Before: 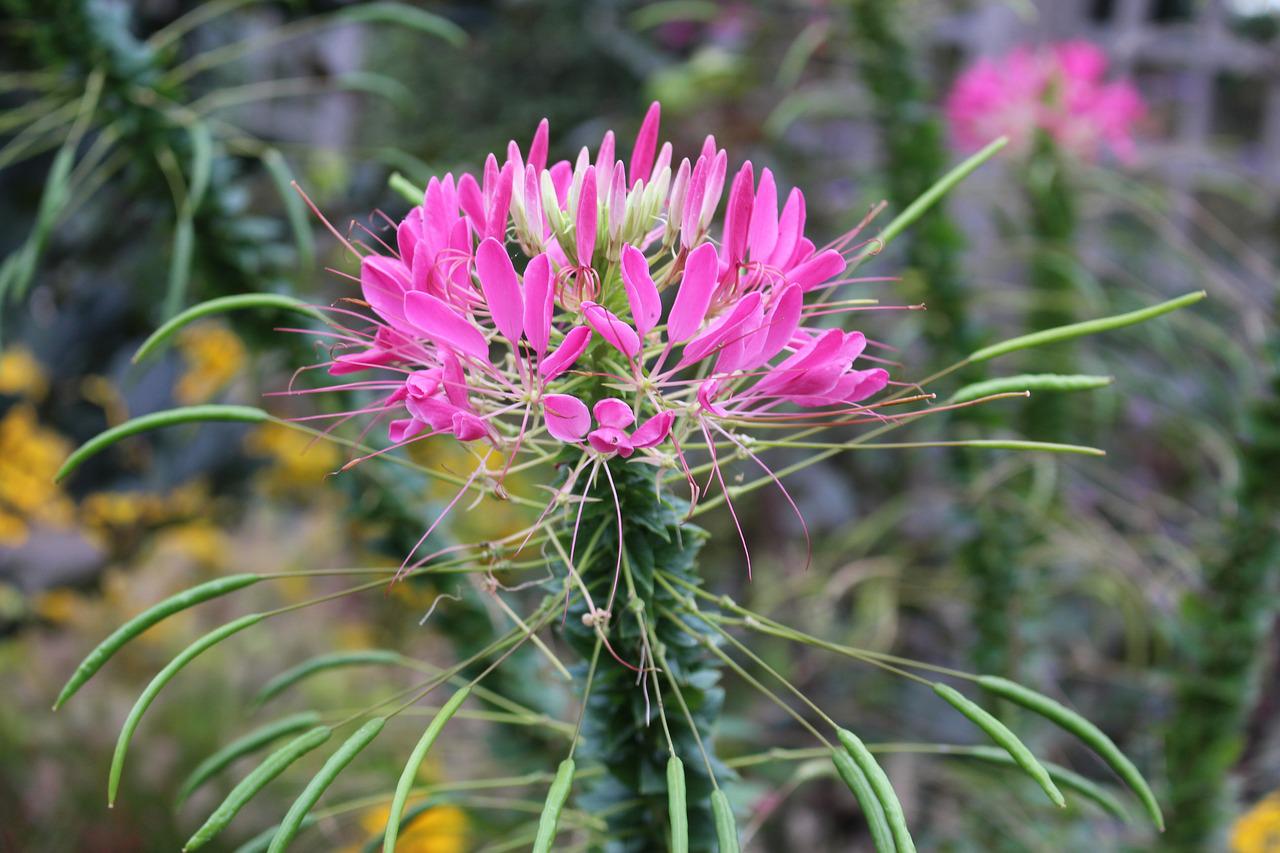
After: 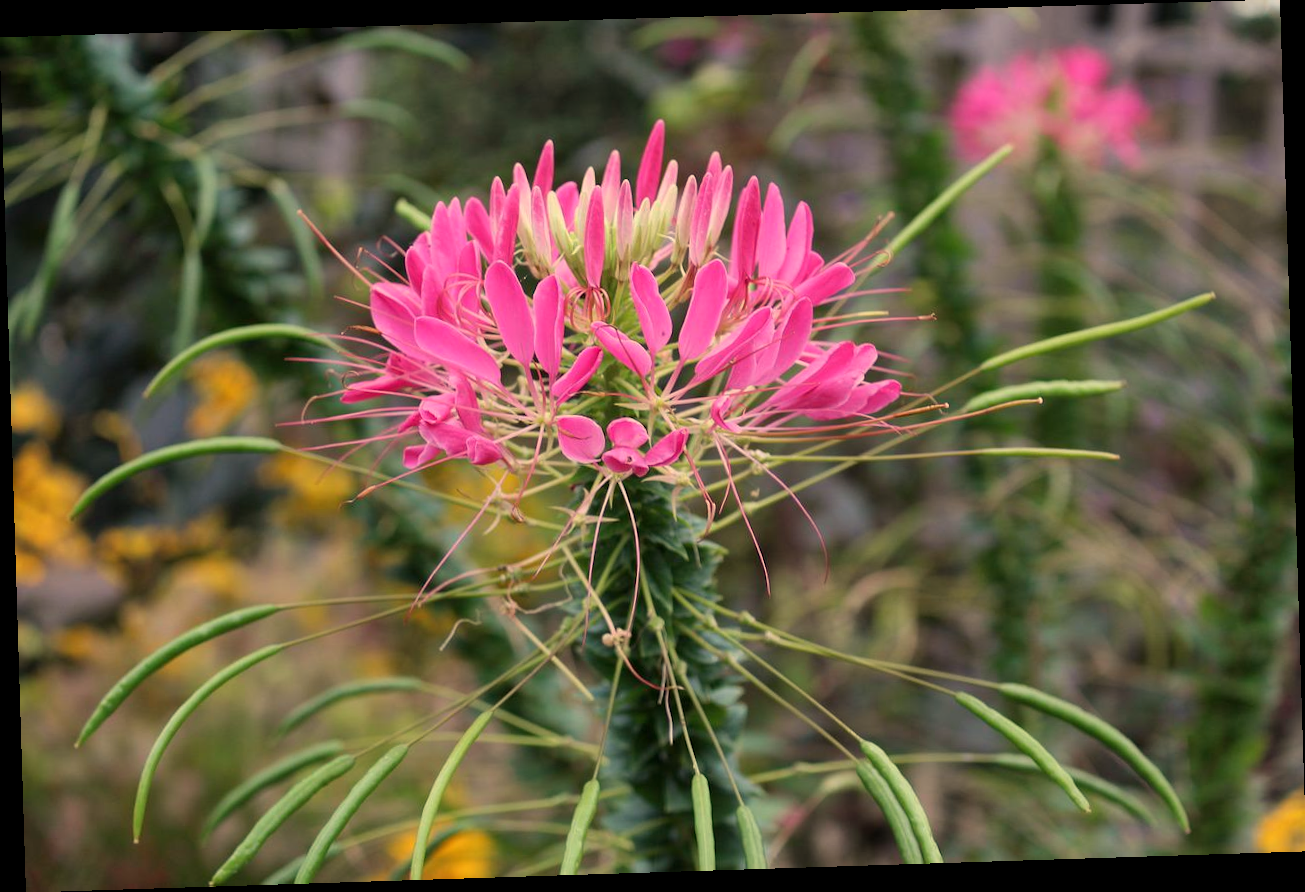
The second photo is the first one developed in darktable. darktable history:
rotate and perspective: rotation -1.77°, lens shift (horizontal) 0.004, automatic cropping off
white balance: red 1.123, blue 0.83
exposure: black level correction 0.001, exposure -0.2 EV, compensate highlight preservation false
